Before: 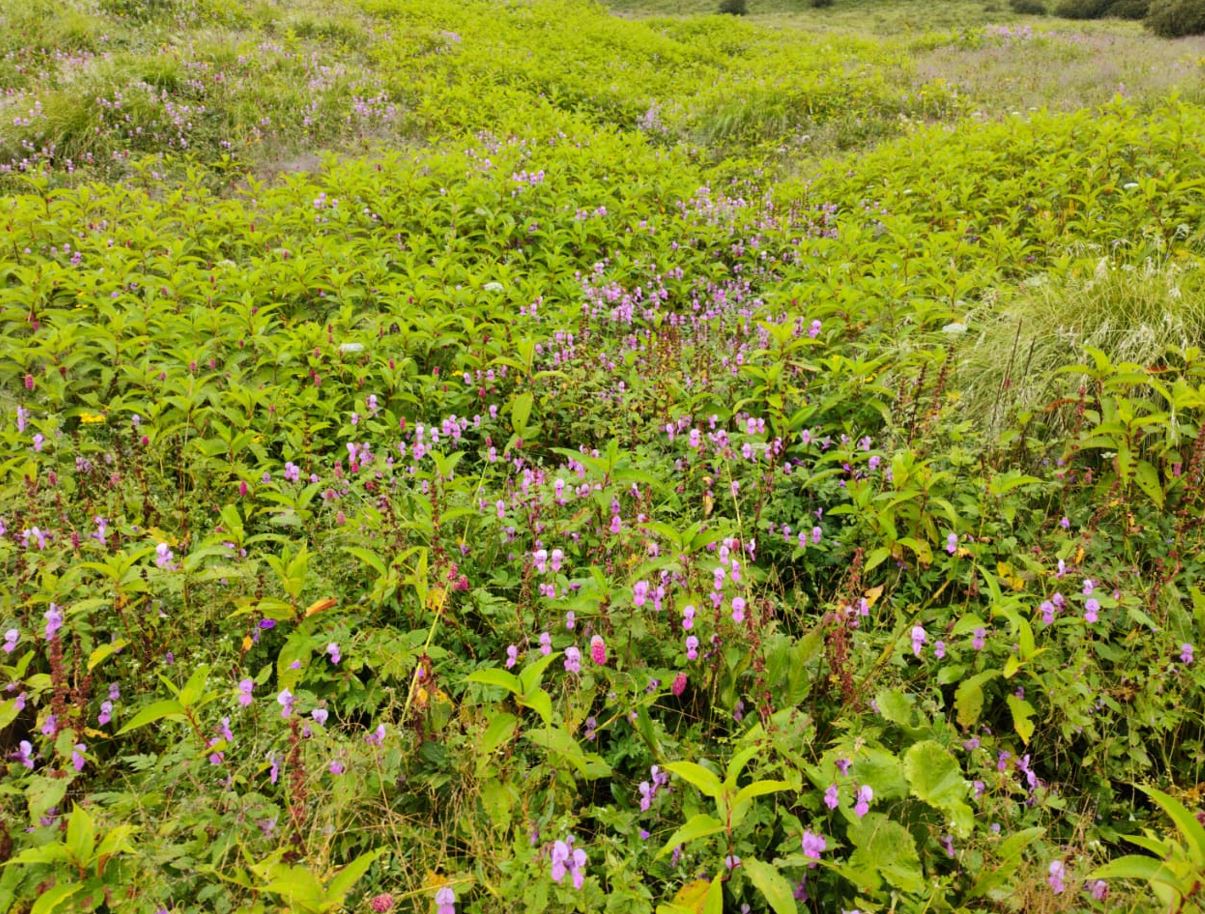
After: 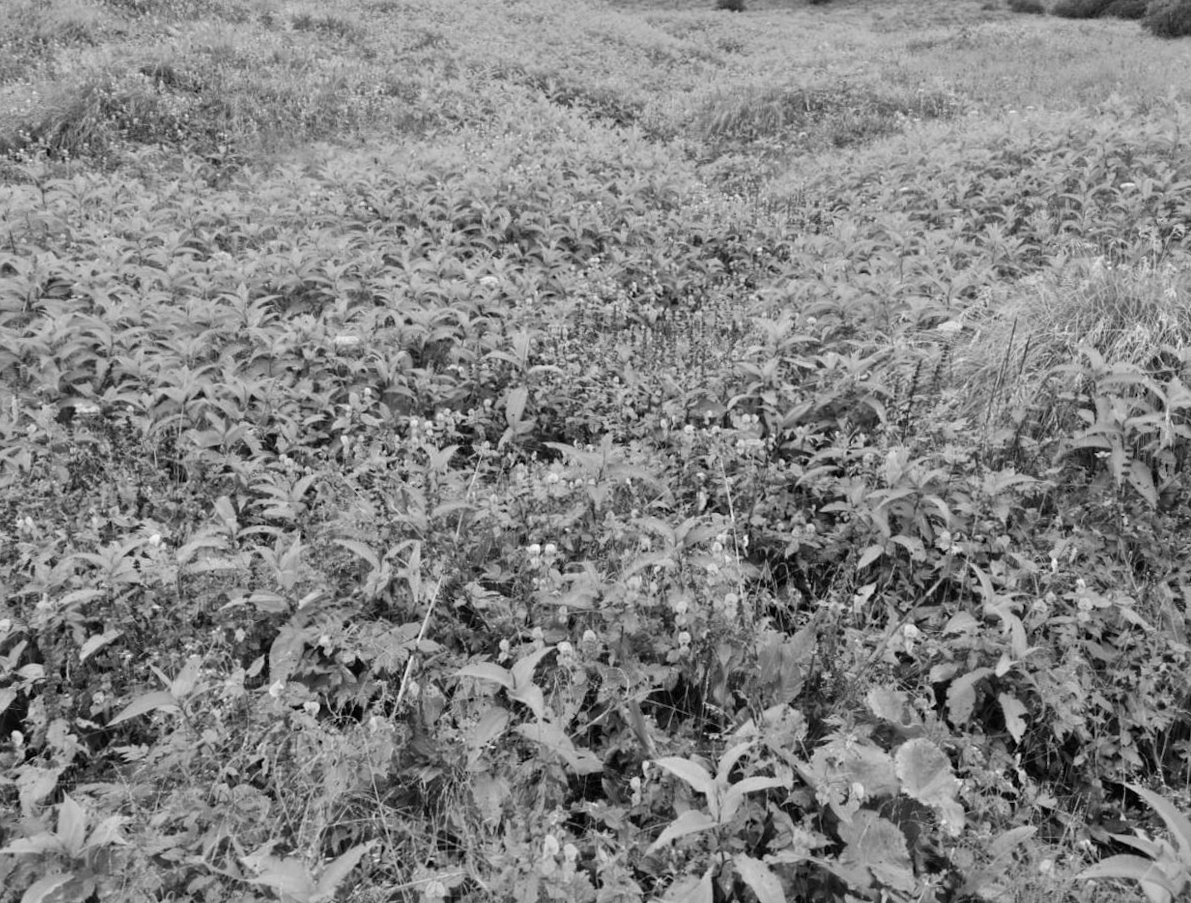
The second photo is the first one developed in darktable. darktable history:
crop and rotate: angle -0.5°
monochrome: on, module defaults
